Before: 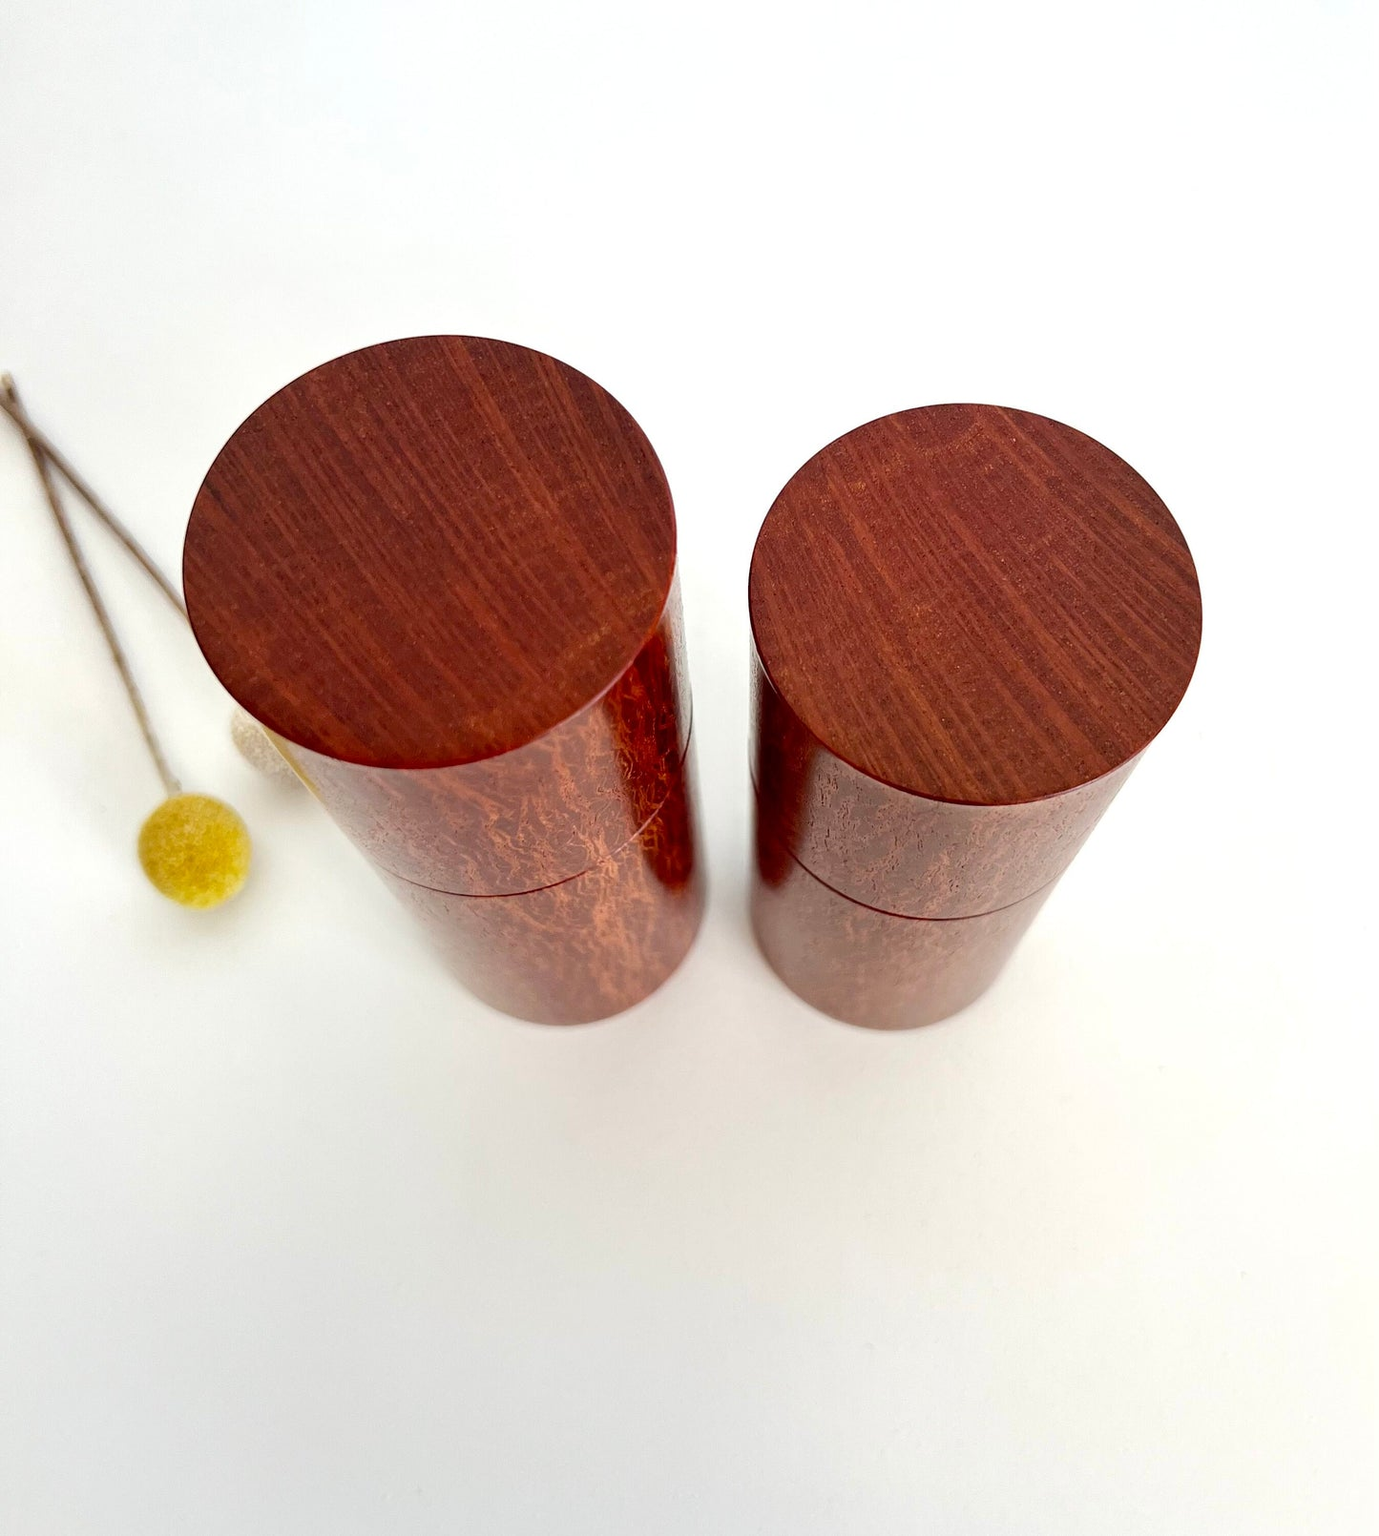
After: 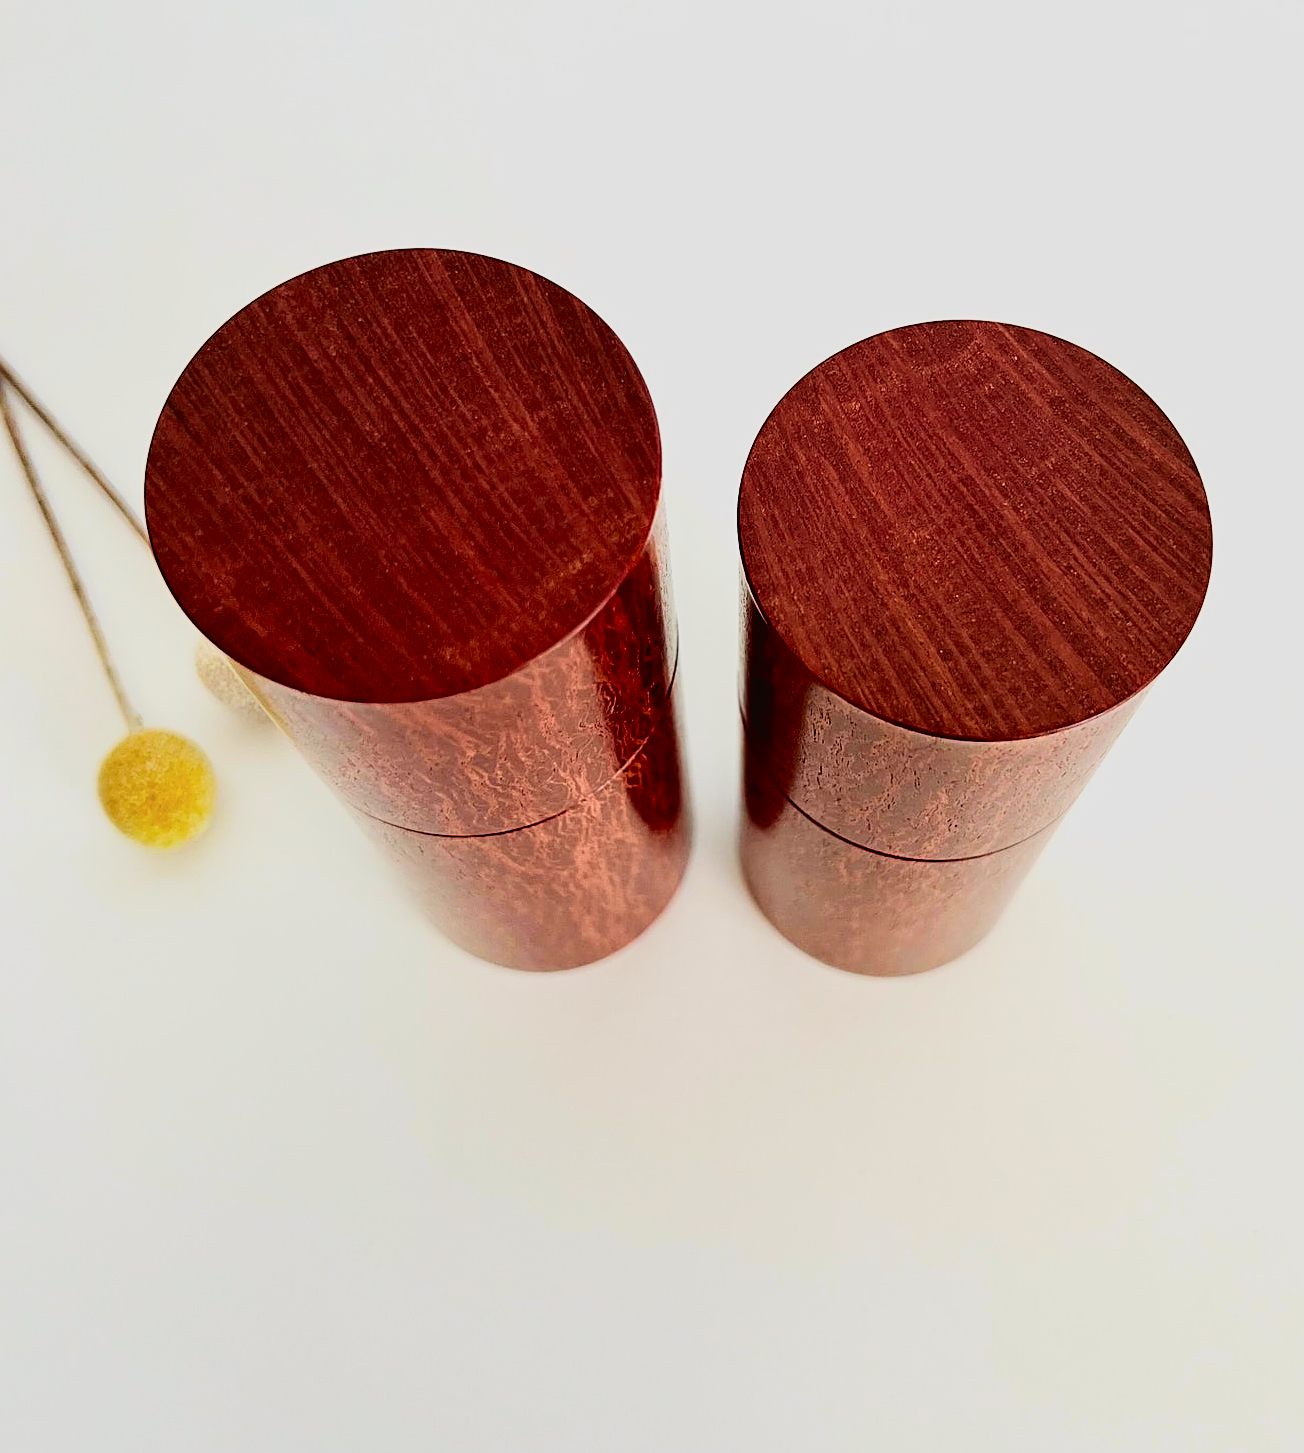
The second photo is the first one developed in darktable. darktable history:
exposure: black level correction 0.002, exposure 0.15 EV, compensate highlight preservation false
crop: left 3.305%, top 6.436%, right 6.389%, bottom 3.258%
contrast brightness saturation: brightness -0.09
rgb curve: curves: ch0 [(0, 0) (0.078, 0.051) (0.929, 0.956) (1, 1)], compensate middle gray true
sharpen: on, module defaults
filmic rgb: black relative exposure -8.15 EV, white relative exposure 3.76 EV, hardness 4.46
tone curve: curves: ch0 [(0, 0.021) (0.049, 0.044) (0.152, 0.14) (0.328, 0.357) (0.473, 0.529) (0.641, 0.705) (0.868, 0.887) (1, 0.969)]; ch1 [(0, 0) (0.322, 0.328) (0.43, 0.425) (0.474, 0.466) (0.502, 0.503) (0.522, 0.526) (0.564, 0.591) (0.602, 0.632) (0.677, 0.701) (0.859, 0.885) (1, 1)]; ch2 [(0, 0) (0.33, 0.301) (0.447, 0.44) (0.502, 0.505) (0.535, 0.554) (0.565, 0.598) (0.618, 0.629) (1, 1)], color space Lab, independent channels, preserve colors none
